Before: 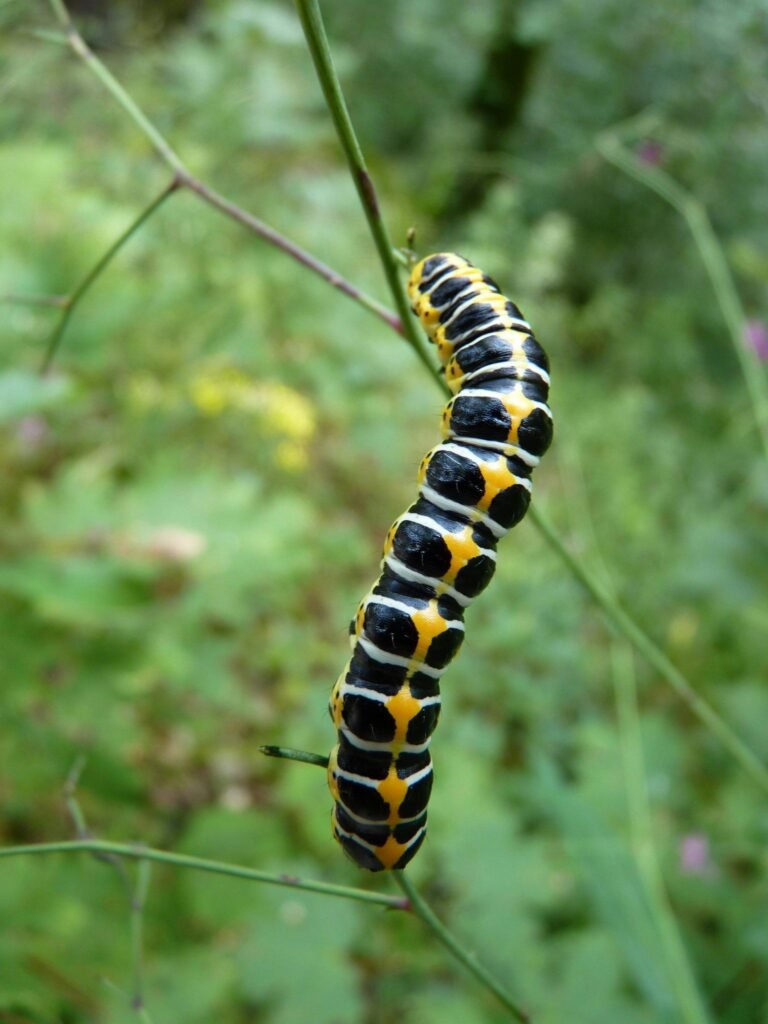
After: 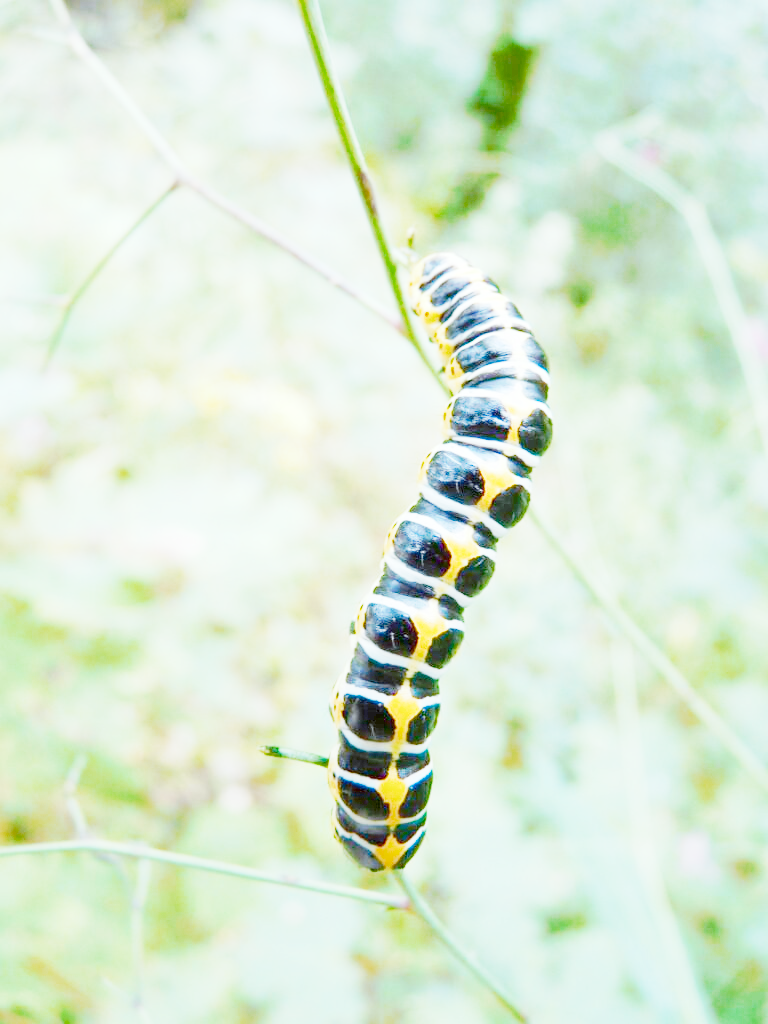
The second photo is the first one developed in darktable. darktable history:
tone curve: curves: ch0 [(0, 0) (0.003, 0.003) (0.011, 0.013) (0.025, 0.029) (0.044, 0.052) (0.069, 0.081) (0.1, 0.116) (0.136, 0.158) (0.177, 0.207) (0.224, 0.268) (0.277, 0.373) (0.335, 0.465) (0.399, 0.565) (0.468, 0.674) (0.543, 0.79) (0.623, 0.853) (0.709, 0.918) (0.801, 0.956) (0.898, 0.977) (1, 1)], preserve colors none
color look up table: target L [82.55, 81.13, 80.34, 79.62, 72.34, 76.1, 63.07, 57.67, 45.76, 38.24, 26.93, 199.85, 99.43, 97.83, 96.18, 91.5, 80.42, 84.15, 84.31, 80.87, 81.55, 79.79, 78.6, 75.43, 69.89, 69.97, 68.26, 64.27, 59.6, 54.55, 54.16, 52.08, 49.07, 45.3, 40.36, 21.61, 61.81, 58.15, 53.69, 48.58, 35.59, 39.17, 83.93, 80.62, 65.56, 61.37, 57, 58.85, 0], target a [-5.512, -1.037, -7.171, -8.649, -17.33, -32.35, -53.04, -36.65, -10.84, -1.265, -0.773, 0, 0.074, -0.298, -0.011, -0.971, -12.79, -1.633, -0.446, 3.243, -0.034, 4.453, -0.015, -1.266, 10.16, -1.116, 11.94, 25.1, 37.86, 45.21, -0.542, 50.28, 48.88, 48.49, 14.23, -0.197, 8.27, 47.11, 25.87, 2.908, 21.65, 10.03, -8.891, -14.47, -31.95, -28.41, -9.16, -17.78, 0], target b [-5.844, -4.992, -4.267, -9.441, 44.91, -16.78, 18.48, 23.93, 20.22, -2.411, -1.347, 0, -0.905, 1.116, 0.082, 0.191, 65.5, -1.76, -0.669, -0.681, 0.014, -0.984, 0.076, -1.348, 59.2, -2.059, 10.12, 53.11, 48.15, 12.22, -2.777, -2.002, 22.47, 25.82, 12.07, -0.751, -20.1, -13.62, -27.8, -51.13, -20.41, -53.87, -10.85, -11.08, -51.71, -52.95, -25.5, -59.8, 0], num patches 48
